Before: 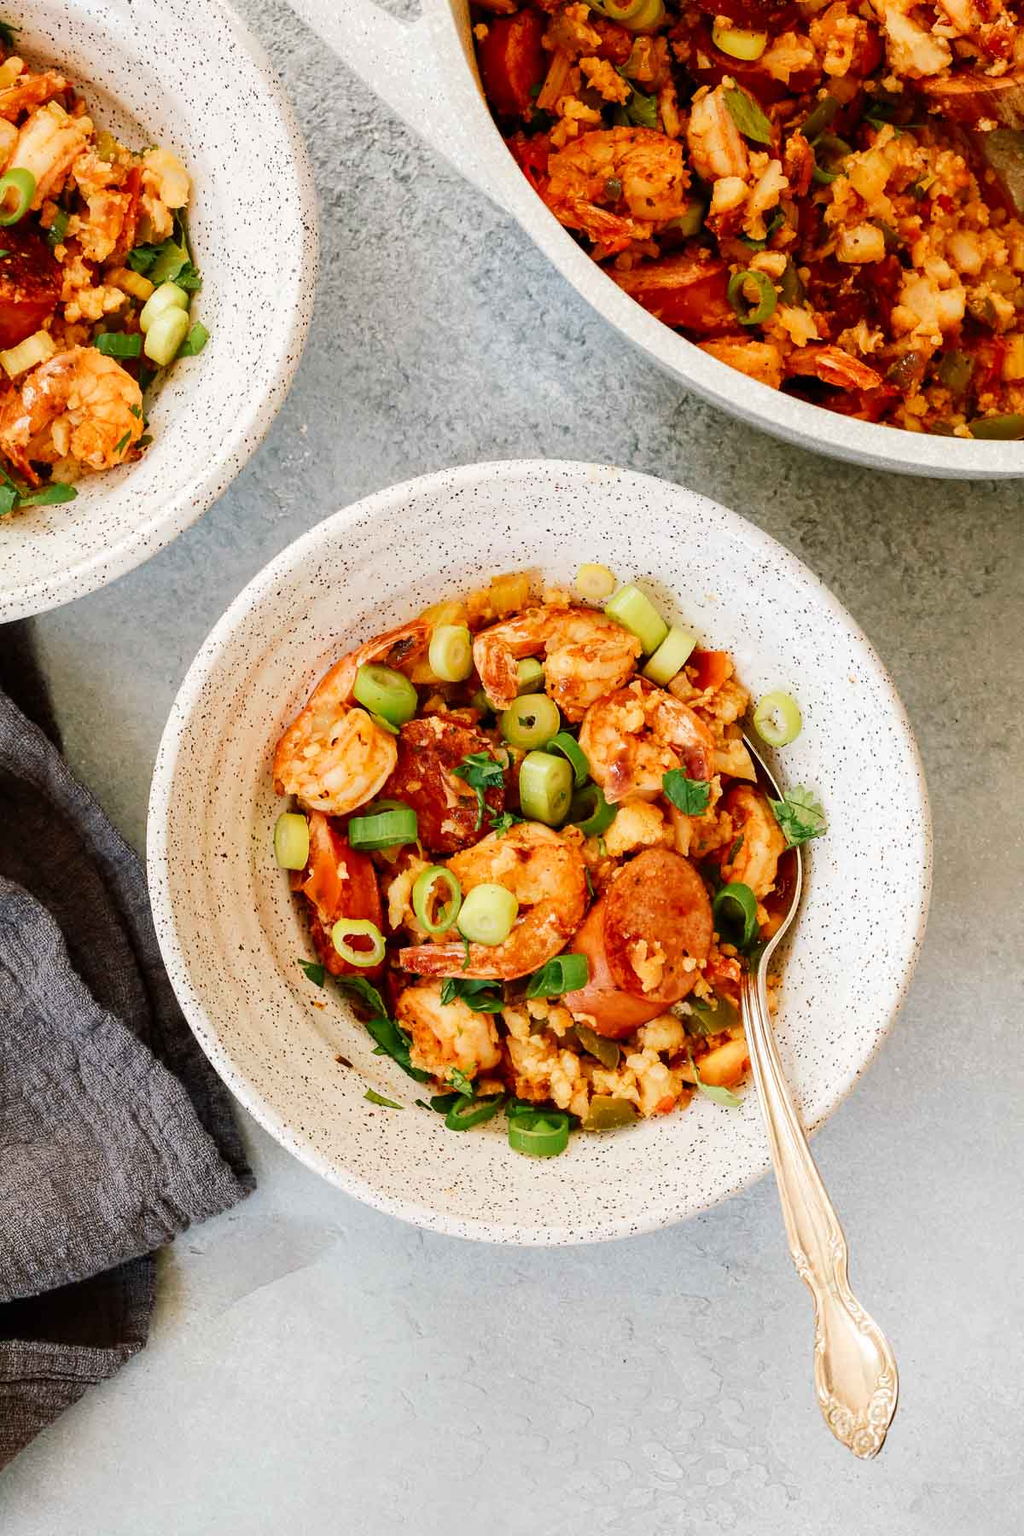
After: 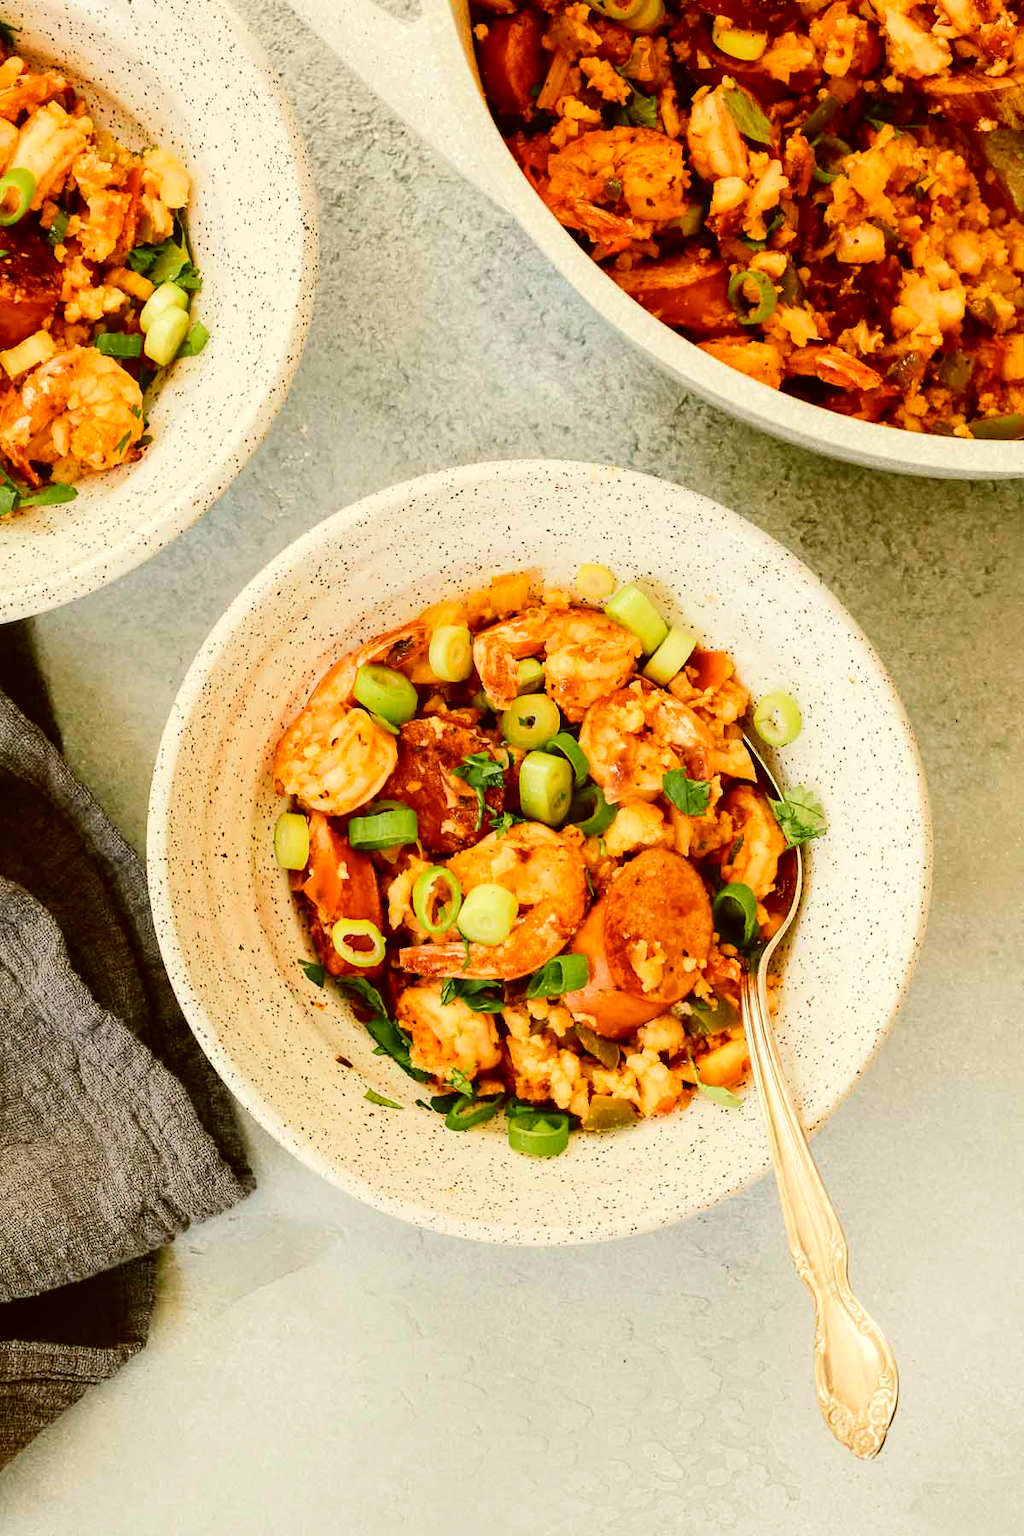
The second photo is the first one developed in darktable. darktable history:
color correction: highlights a* -1.36, highlights b* 10.54, shadows a* 0.828, shadows b* 19.24
tone curve: curves: ch0 [(0, 0.01) (0.052, 0.045) (0.136, 0.133) (0.29, 0.332) (0.453, 0.531) (0.676, 0.751) (0.89, 0.919) (1, 1)]; ch1 [(0, 0) (0.094, 0.081) (0.285, 0.299) (0.385, 0.403) (0.446, 0.443) (0.495, 0.496) (0.544, 0.552) (0.589, 0.612) (0.722, 0.728) (1, 1)]; ch2 [(0, 0) (0.257, 0.217) (0.43, 0.421) (0.498, 0.507) (0.531, 0.544) (0.56, 0.579) (0.625, 0.642) (1, 1)], color space Lab, independent channels, preserve colors none
